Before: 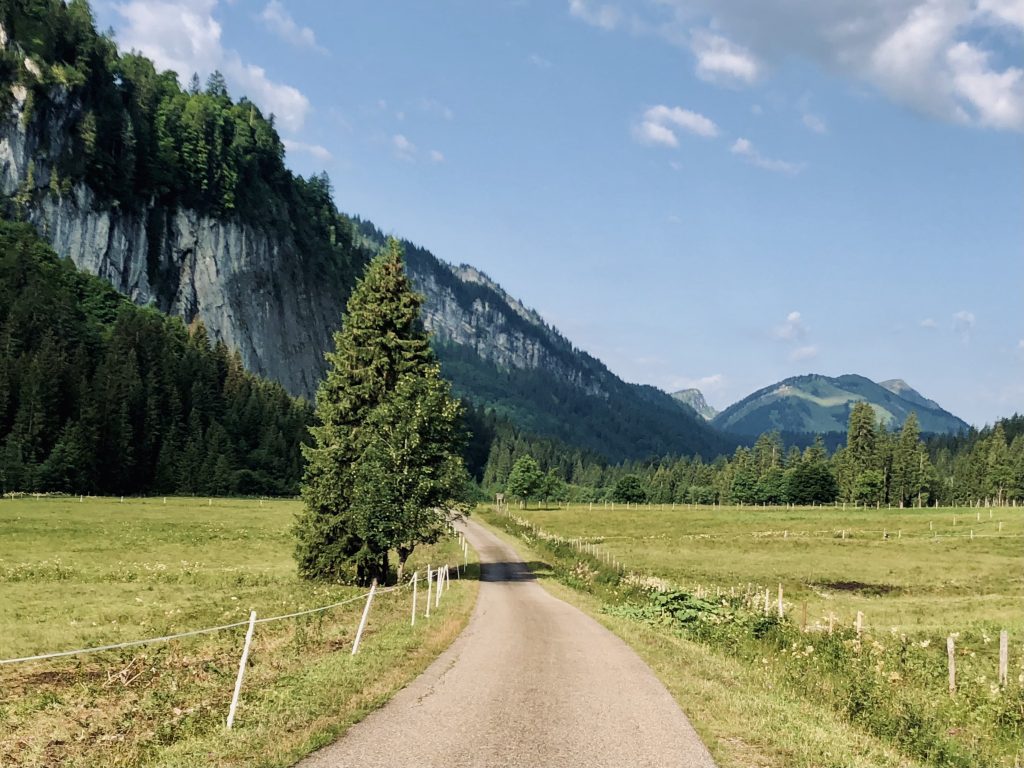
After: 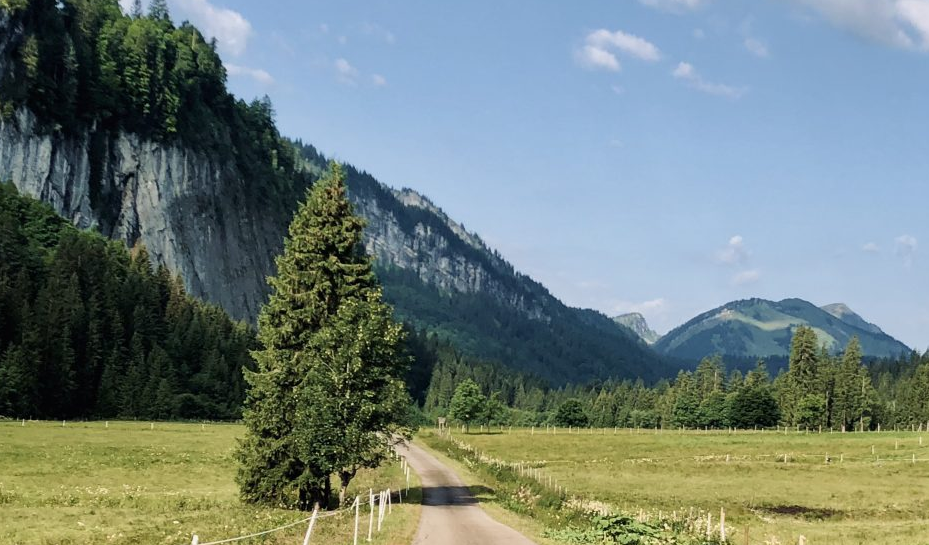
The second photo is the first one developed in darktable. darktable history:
crop: left 5.741%, top 9.993%, right 3.512%, bottom 19.011%
